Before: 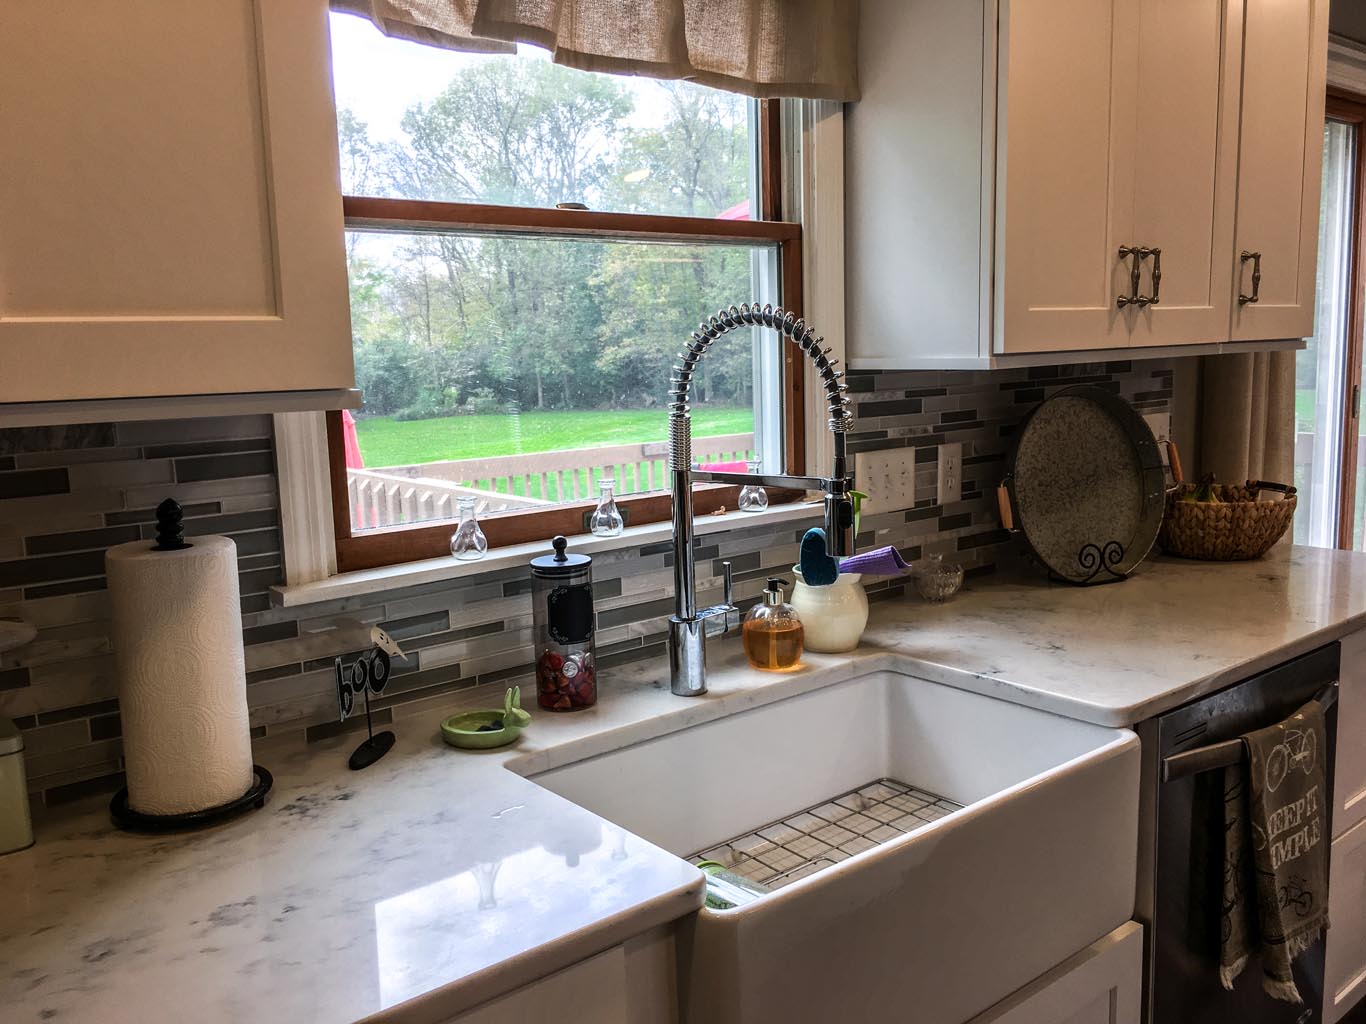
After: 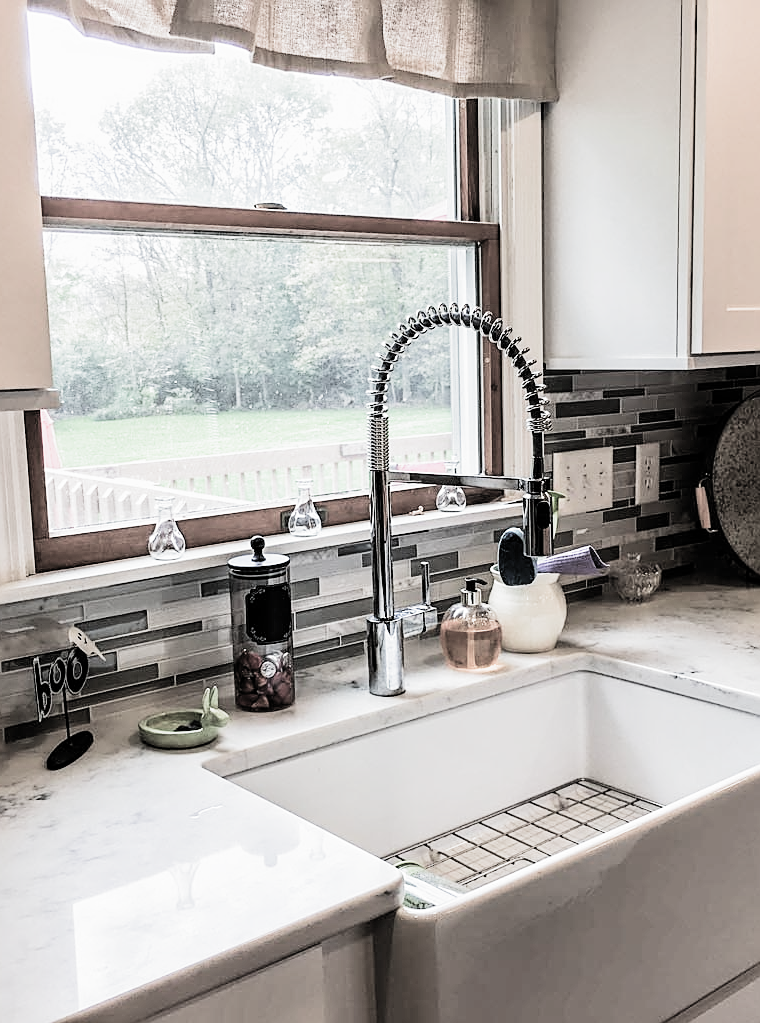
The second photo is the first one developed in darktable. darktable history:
exposure: black level correction 0, exposure 1.367 EV, compensate exposure bias true, compensate highlight preservation false
sharpen: on, module defaults
crop: left 22.15%, right 22.153%, bottom 0.014%
filmic rgb: black relative exposure -5.07 EV, white relative exposure 3.99 EV, hardness 2.91, contrast 1.3, highlights saturation mix -29.48%, color science v5 (2021), contrast in shadows safe, contrast in highlights safe
